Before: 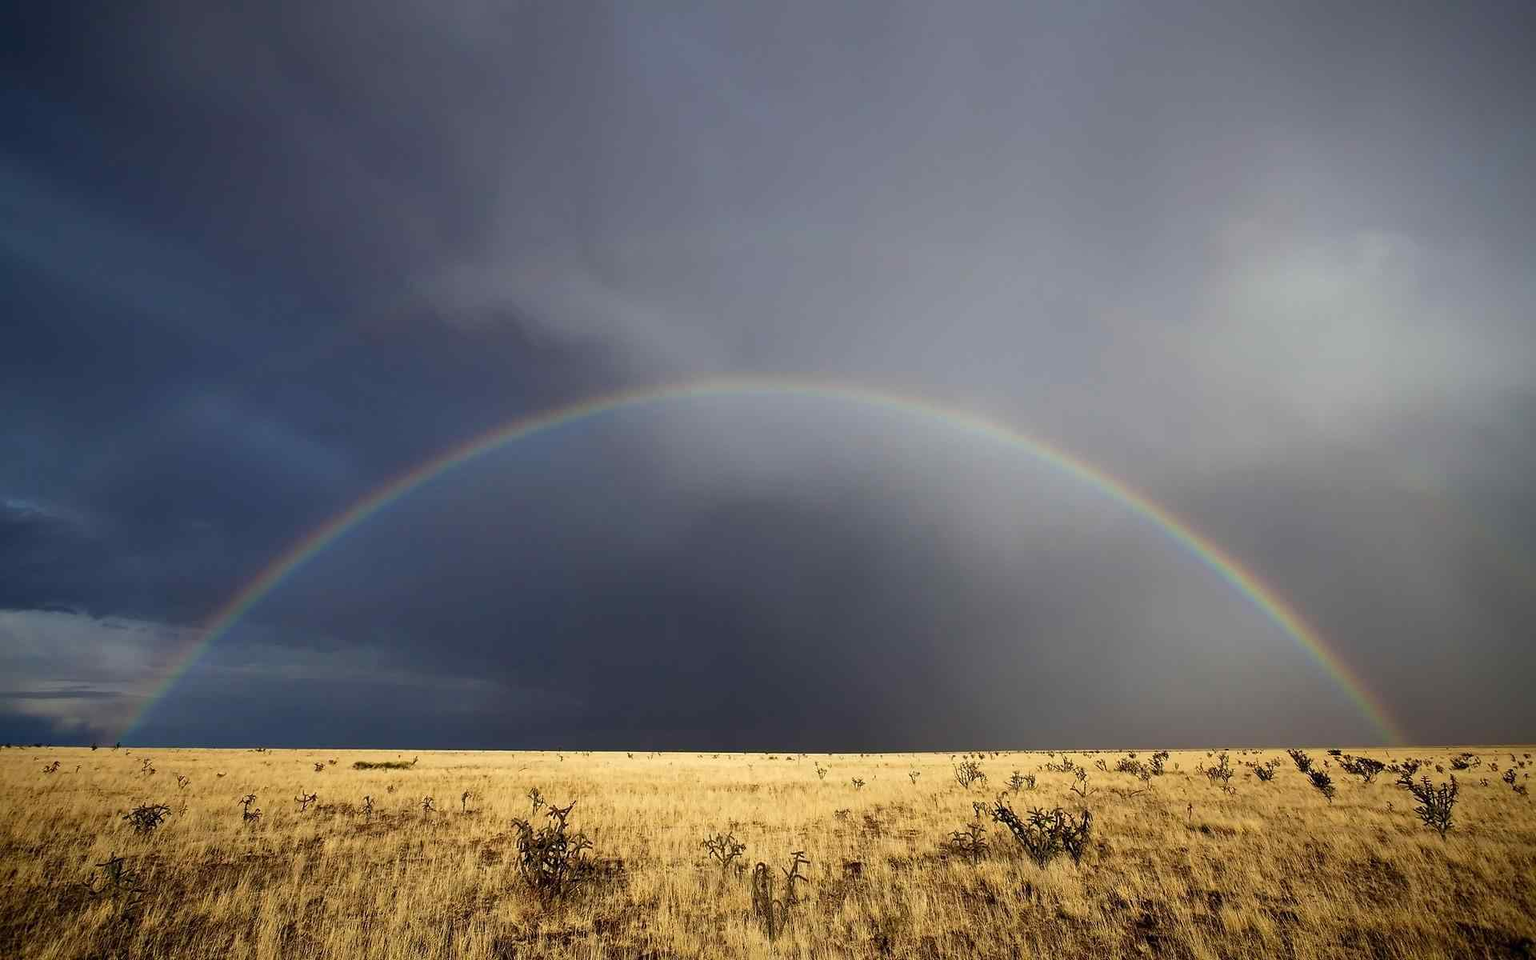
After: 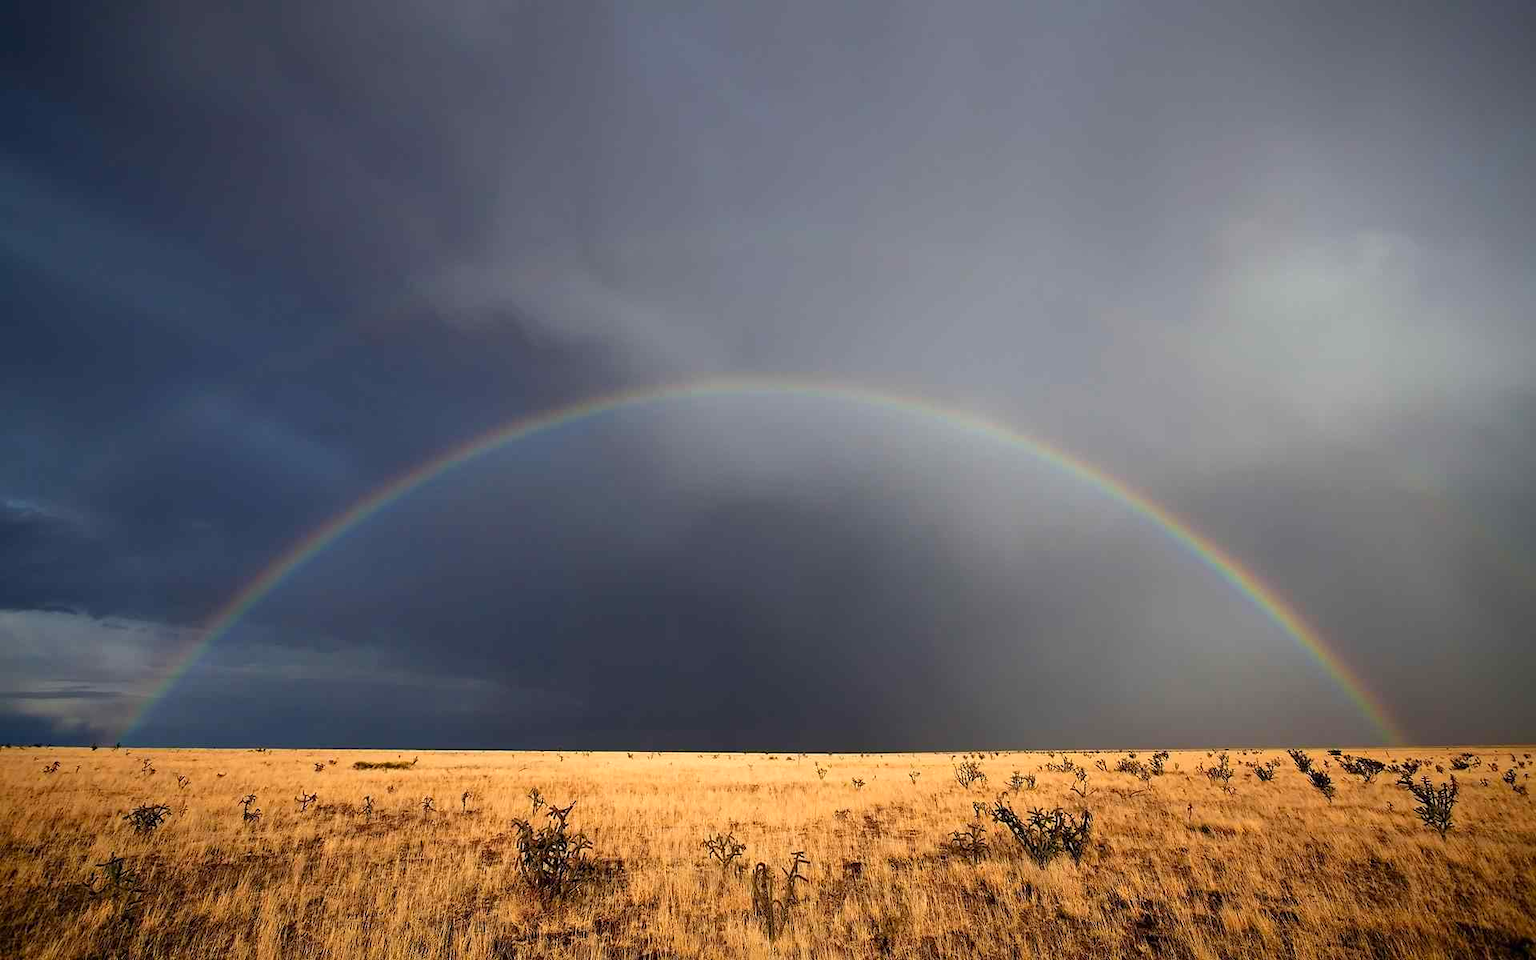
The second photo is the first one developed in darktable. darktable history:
color zones: curves: ch1 [(0.24, 0.634) (0.75, 0.5)]; ch2 [(0.253, 0.437) (0.745, 0.491)]
